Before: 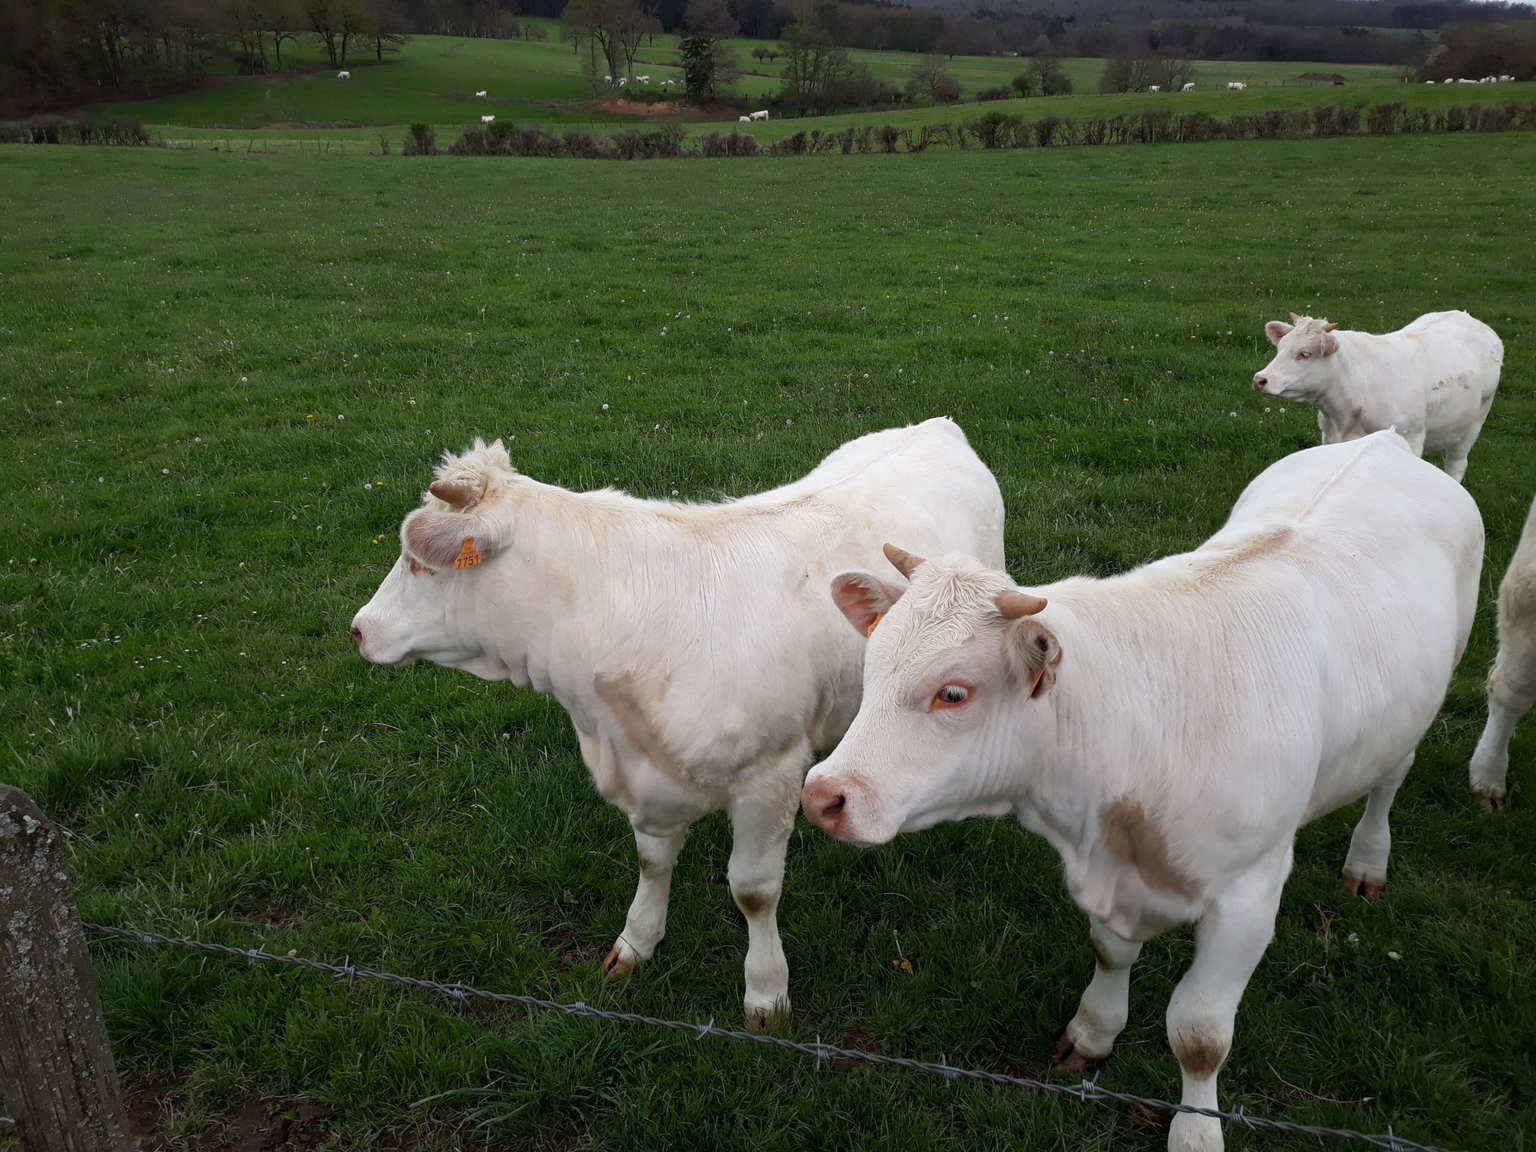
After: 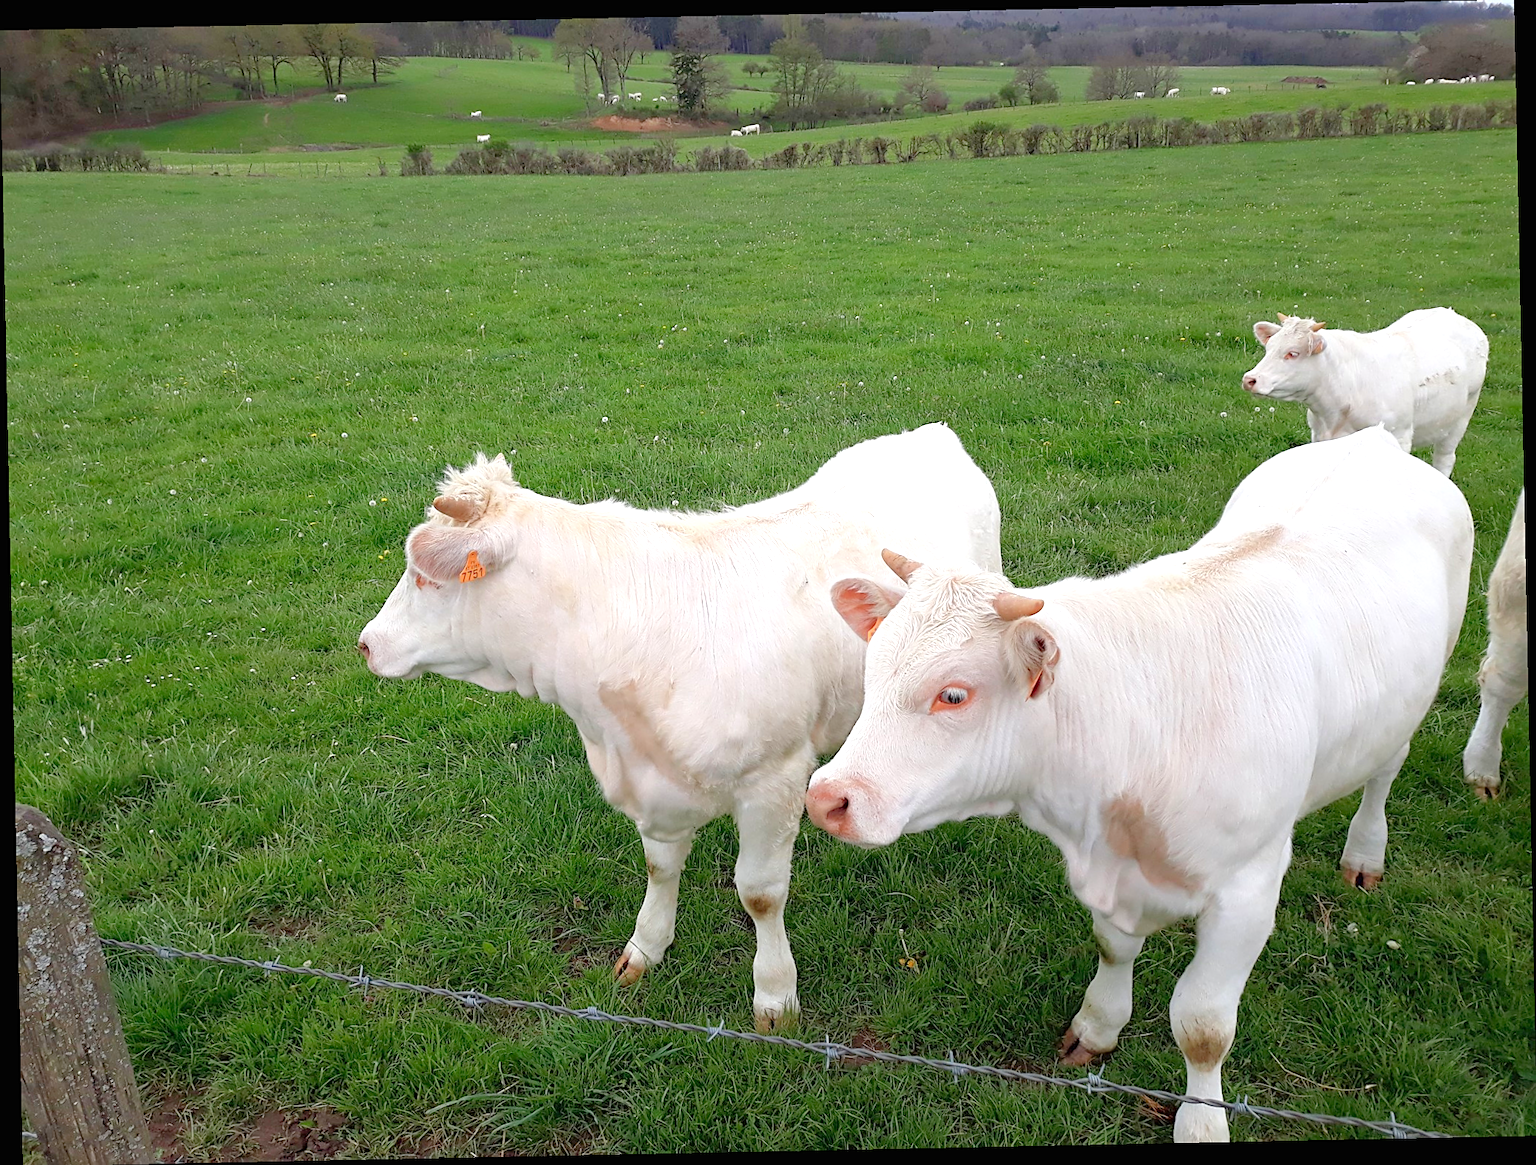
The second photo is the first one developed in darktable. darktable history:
tone curve: curves: ch0 [(0, 0) (0.004, 0.008) (0.077, 0.156) (0.169, 0.29) (0.774, 0.774) (0.988, 0.926)], color space Lab, linked channels, preserve colors none
exposure: black level correction 0, exposure 1 EV, compensate exposure bias true, compensate highlight preservation false
rotate and perspective: rotation -1.17°, automatic cropping off
sharpen: on, module defaults
